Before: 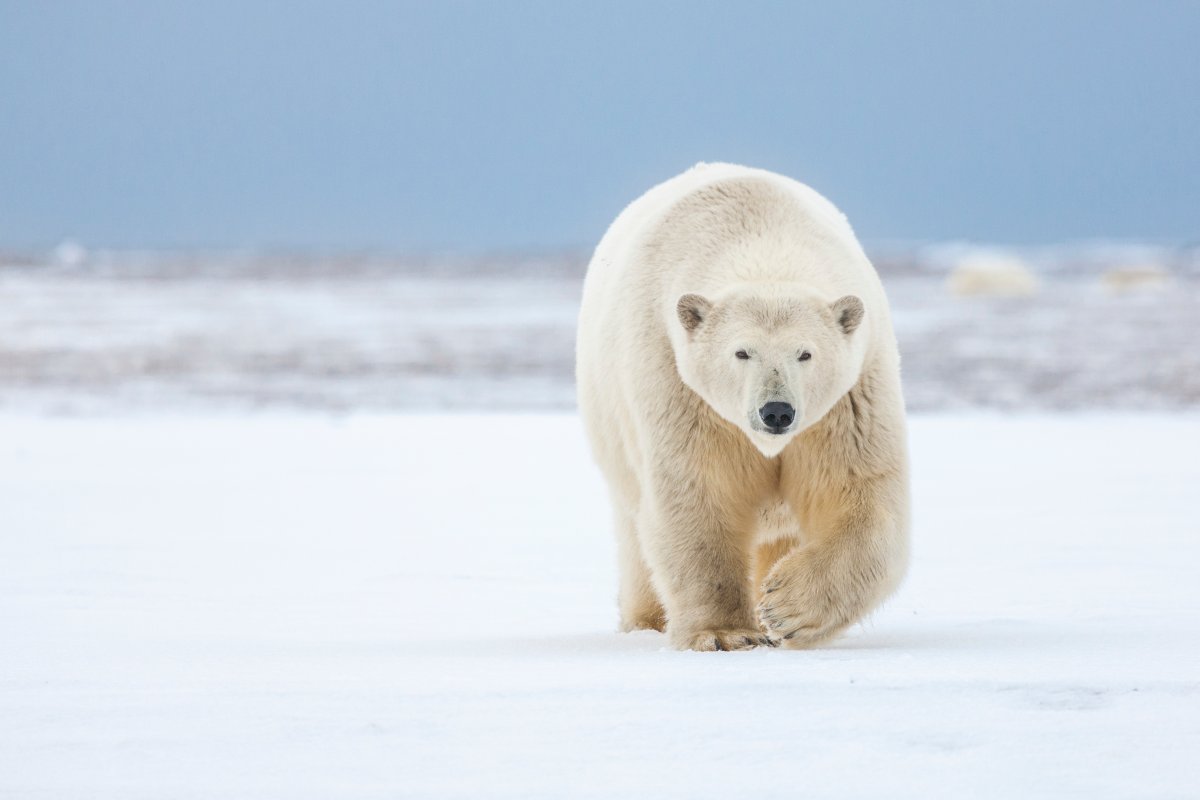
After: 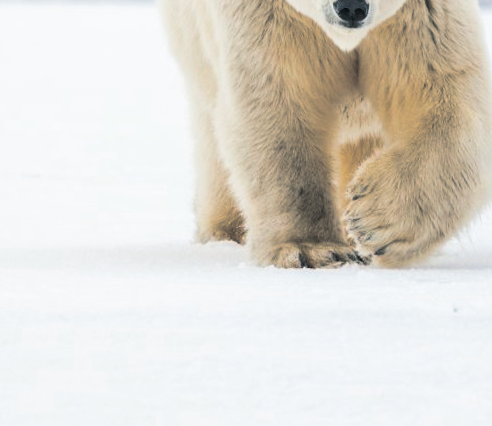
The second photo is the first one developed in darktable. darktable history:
rotate and perspective: rotation 0.72°, lens shift (vertical) -0.352, lens shift (horizontal) -0.051, crop left 0.152, crop right 0.859, crop top 0.019, crop bottom 0.964
contrast brightness saturation: contrast 0.13, brightness -0.05, saturation 0.16
crop: left 29.672%, top 41.786%, right 20.851%, bottom 3.487%
split-toning: shadows › hue 201.6°, shadows › saturation 0.16, highlights › hue 50.4°, highlights › saturation 0.2, balance -49.9
